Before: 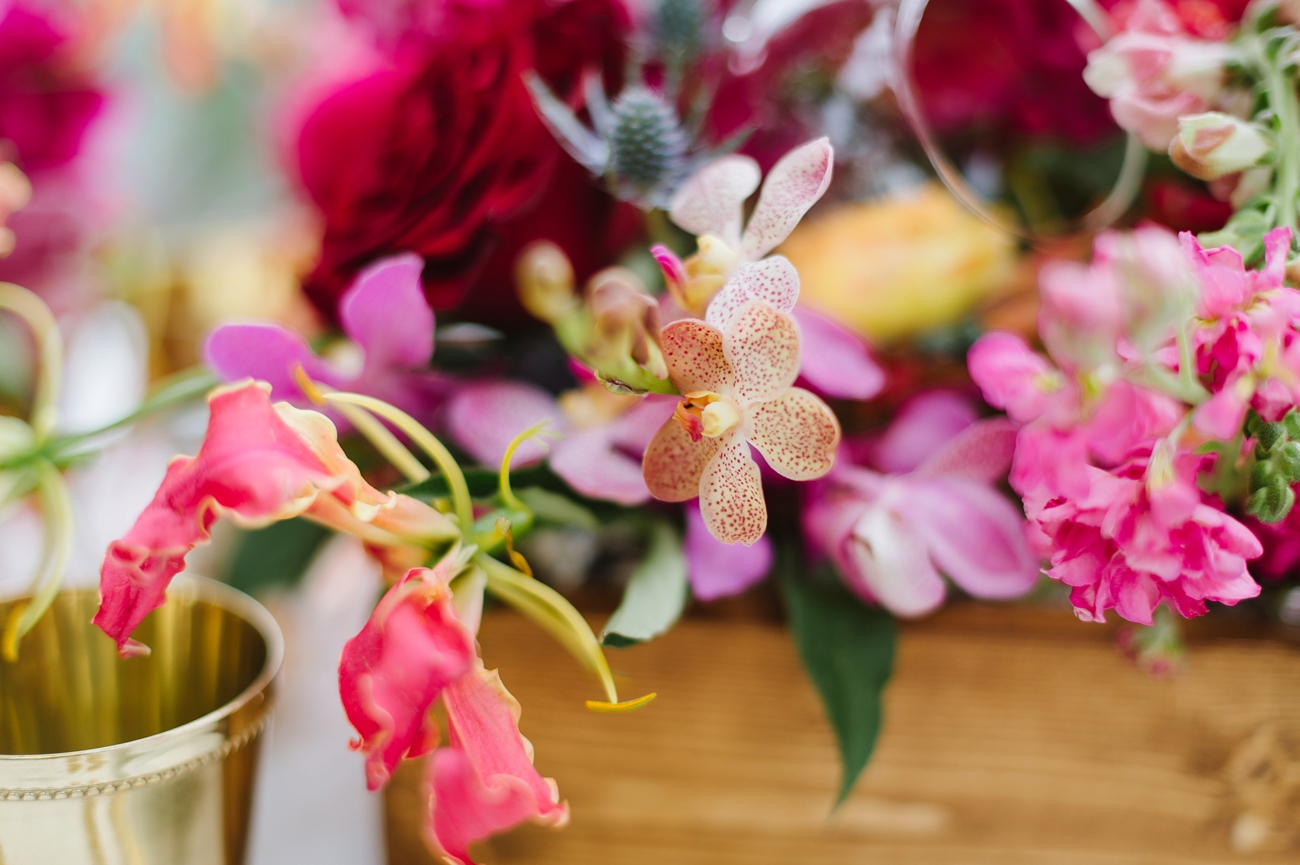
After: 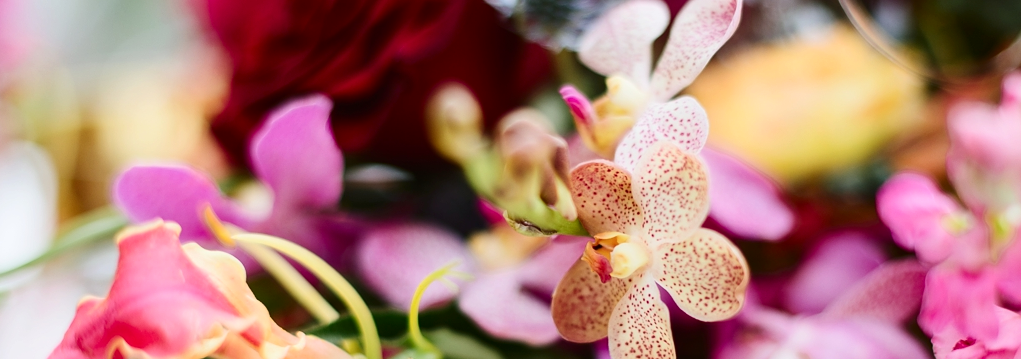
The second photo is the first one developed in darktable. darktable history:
contrast brightness saturation: contrast 0.22
crop: left 7.036%, top 18.398%, right 14.379%, bottom 40.043%
